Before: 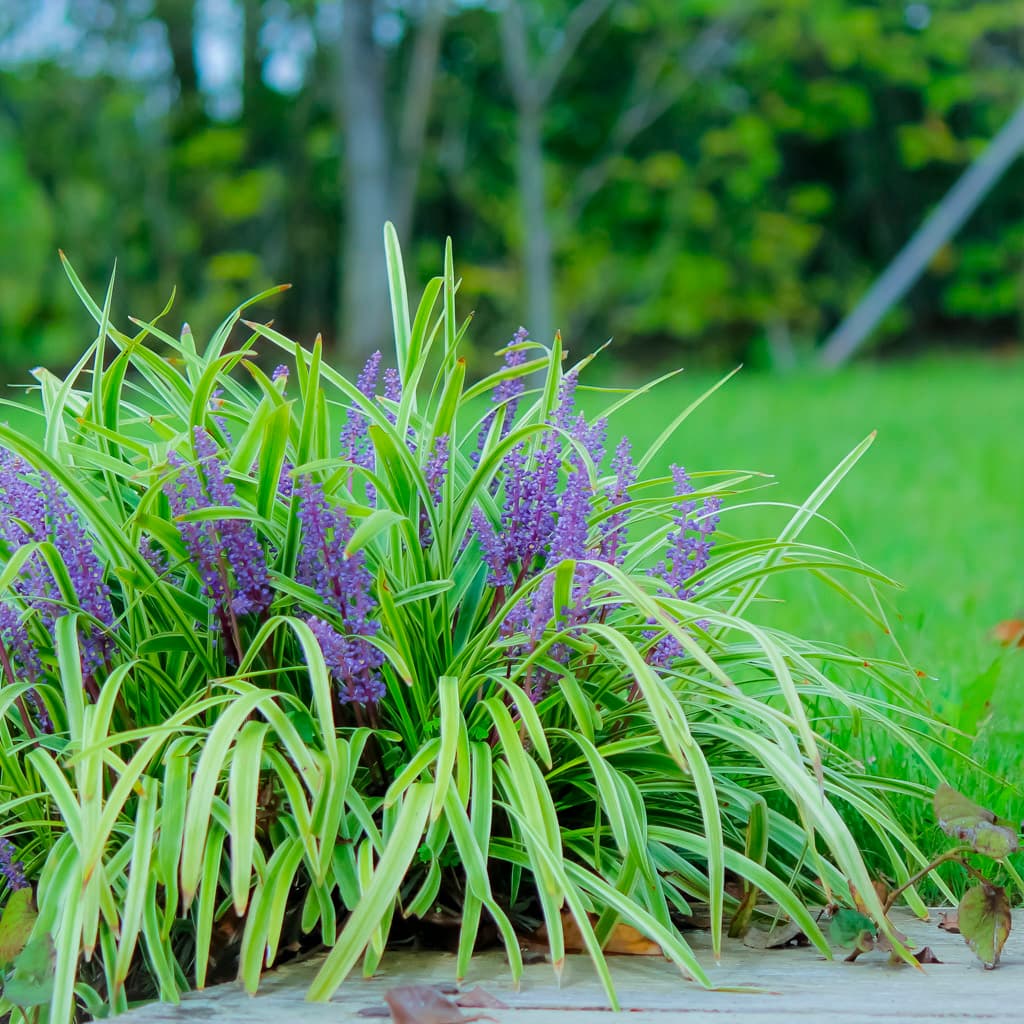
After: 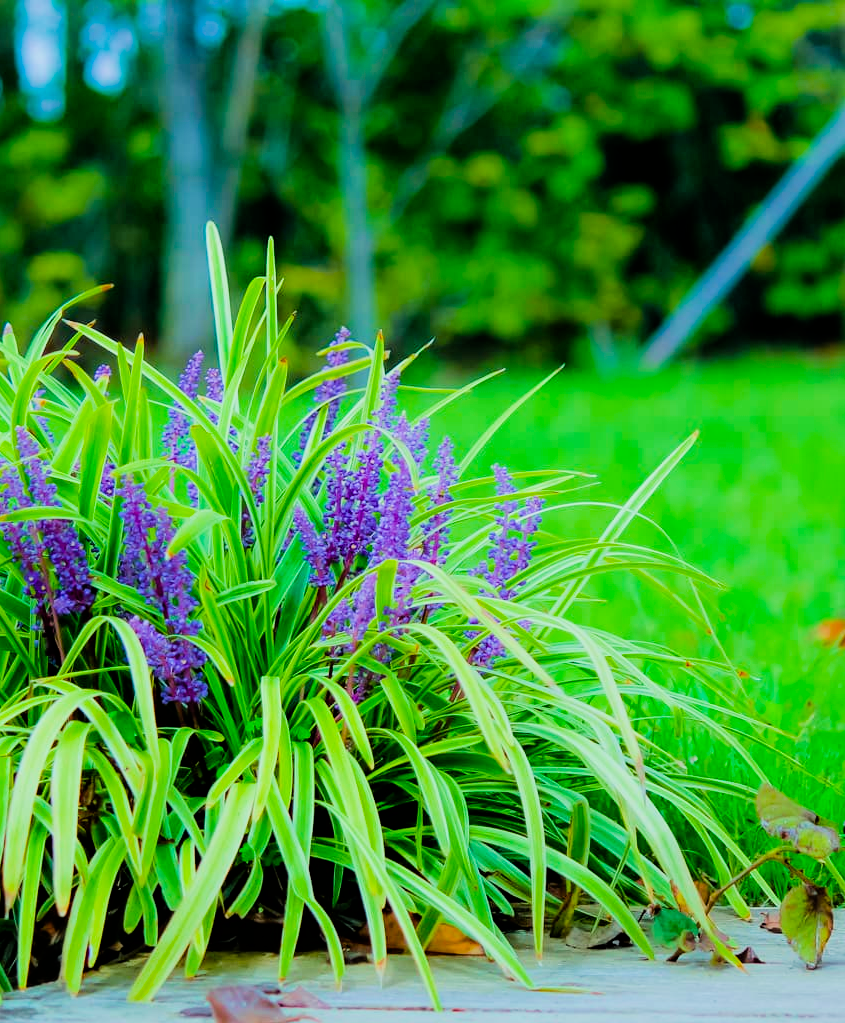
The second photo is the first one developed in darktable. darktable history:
exposure: exposure 0.195 EV, compensate highlight preservation false
filmic rgb: black relative exposure -5.02 EV, white relative exposure 3.99 EV, hardness 2.9, contrast 1.297, highlights saturation mix -28.54%
crop: left 17.396%, bottom 0.046%
velvia: strength 50.91%, mid-tones bias 0.509
